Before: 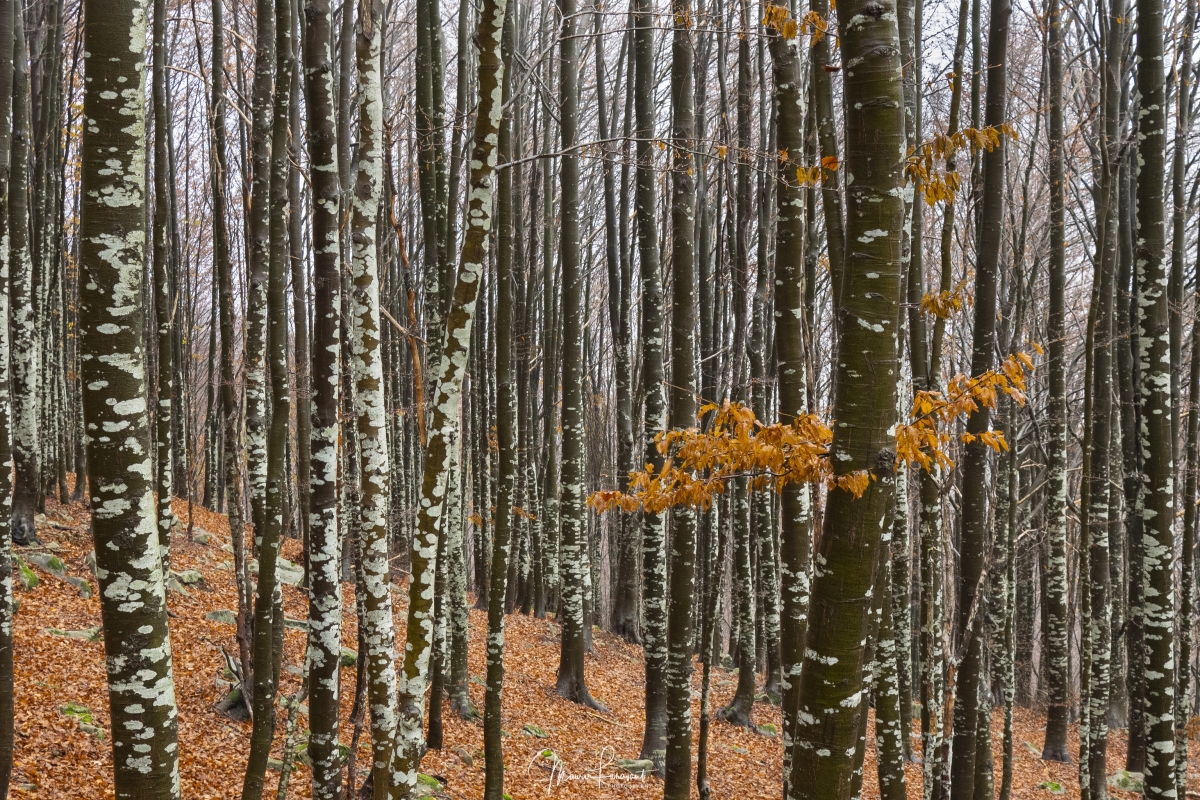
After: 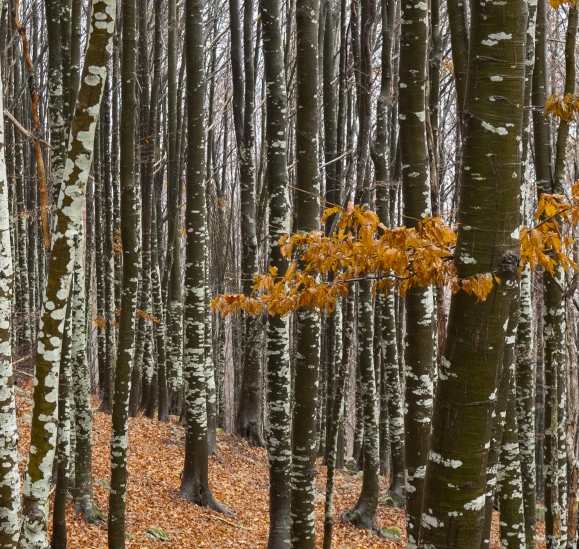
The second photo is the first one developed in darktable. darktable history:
crop: left 31.379%, top 24.658%, right 20.326%, bottom 6.628%
haze removal: compatibility mode true, adaptive false
